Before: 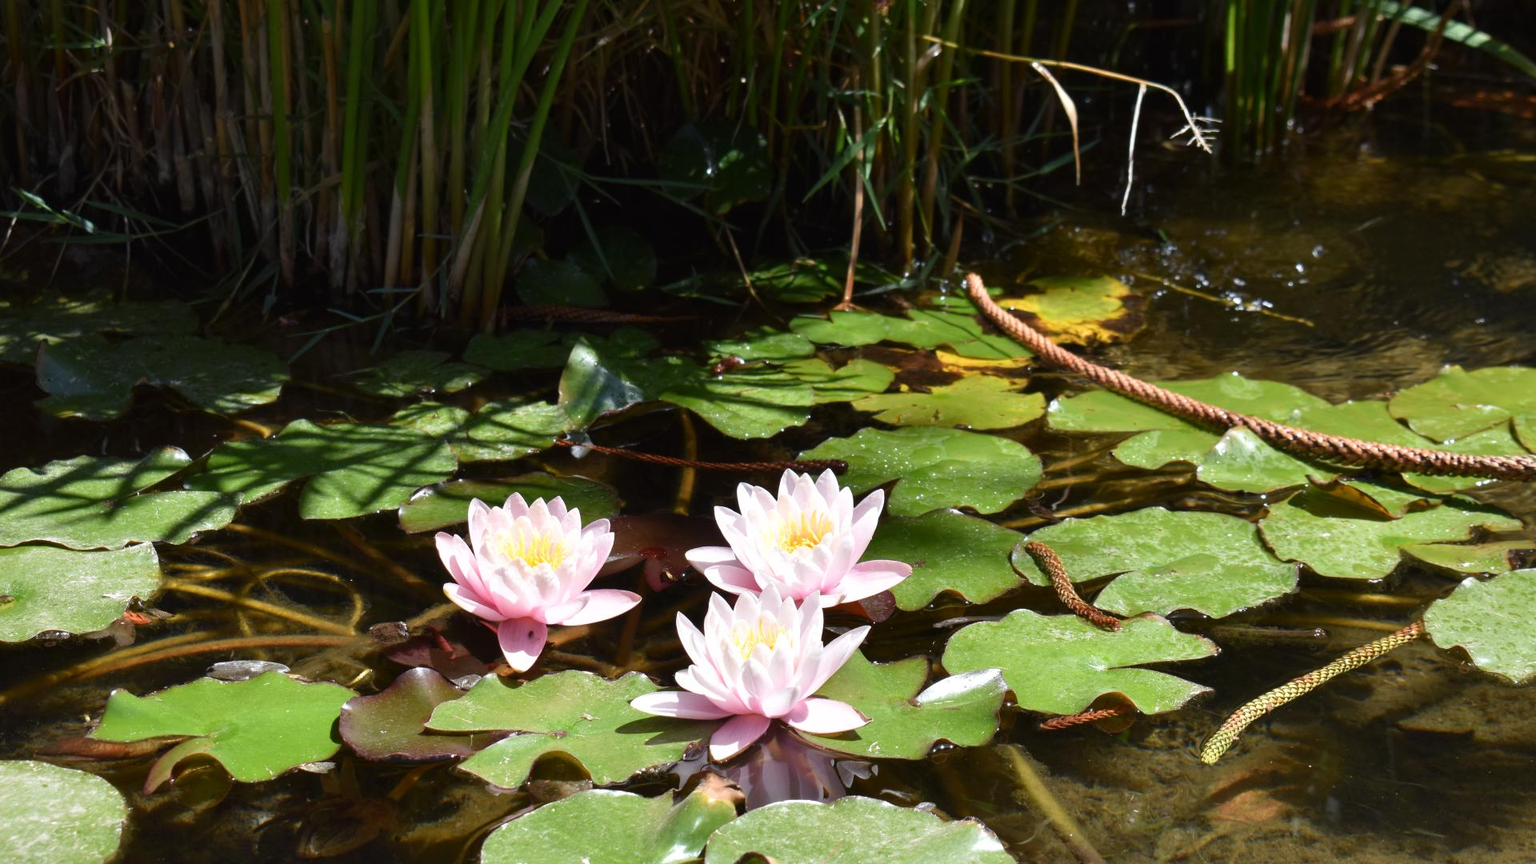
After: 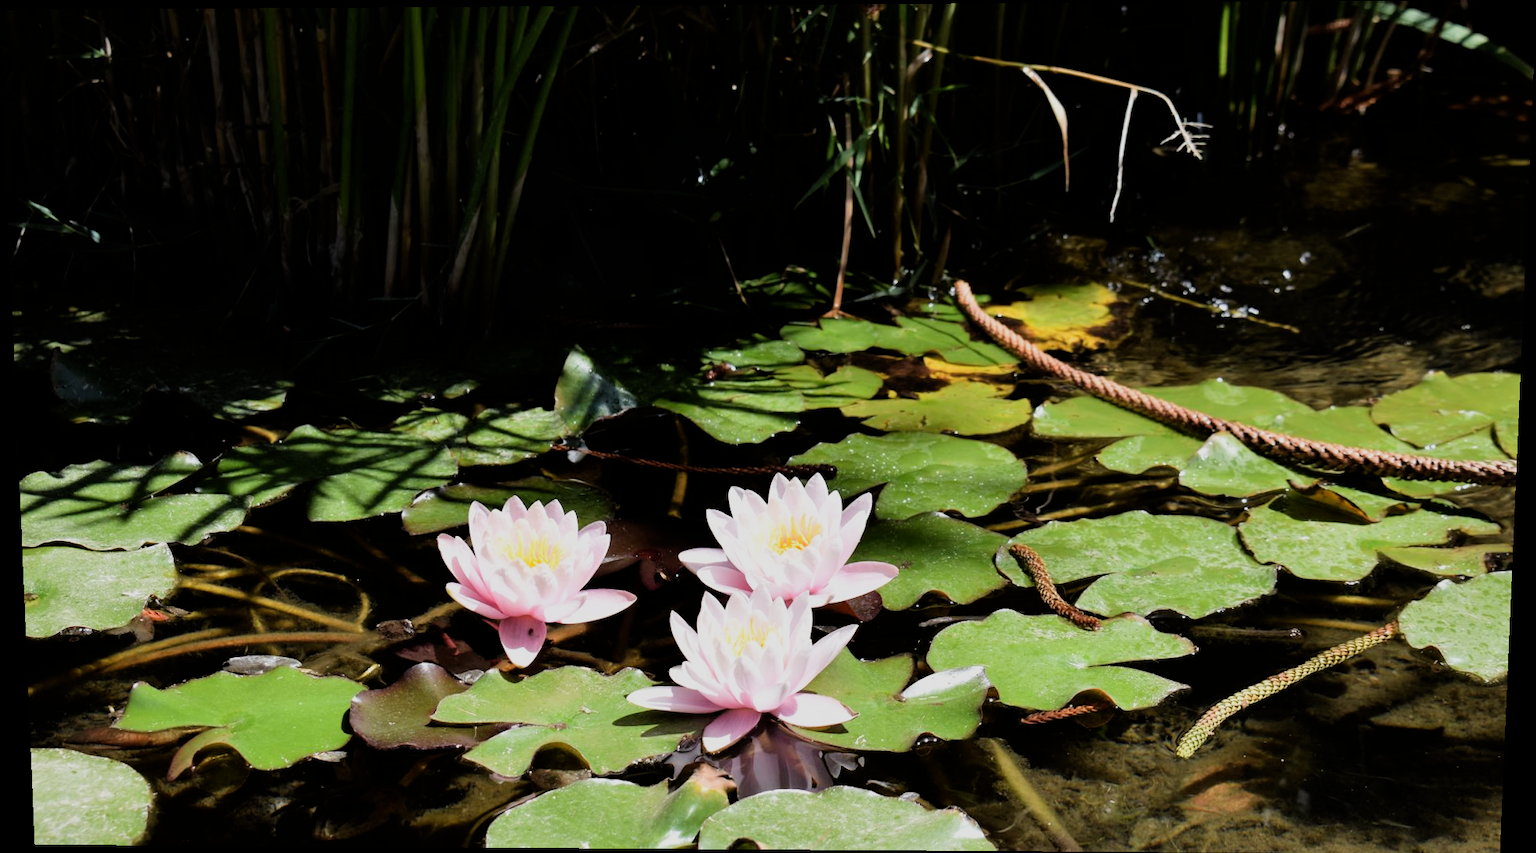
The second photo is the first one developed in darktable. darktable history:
filmic rgb: black relative exposure -5 EV, hardness 2.88, contrast 1.2, highlights saturation mix -30%
rotate and perspective: lens shift (vertical) 0.048, lens shift (horizontal) -0.024, automatic cropping off
